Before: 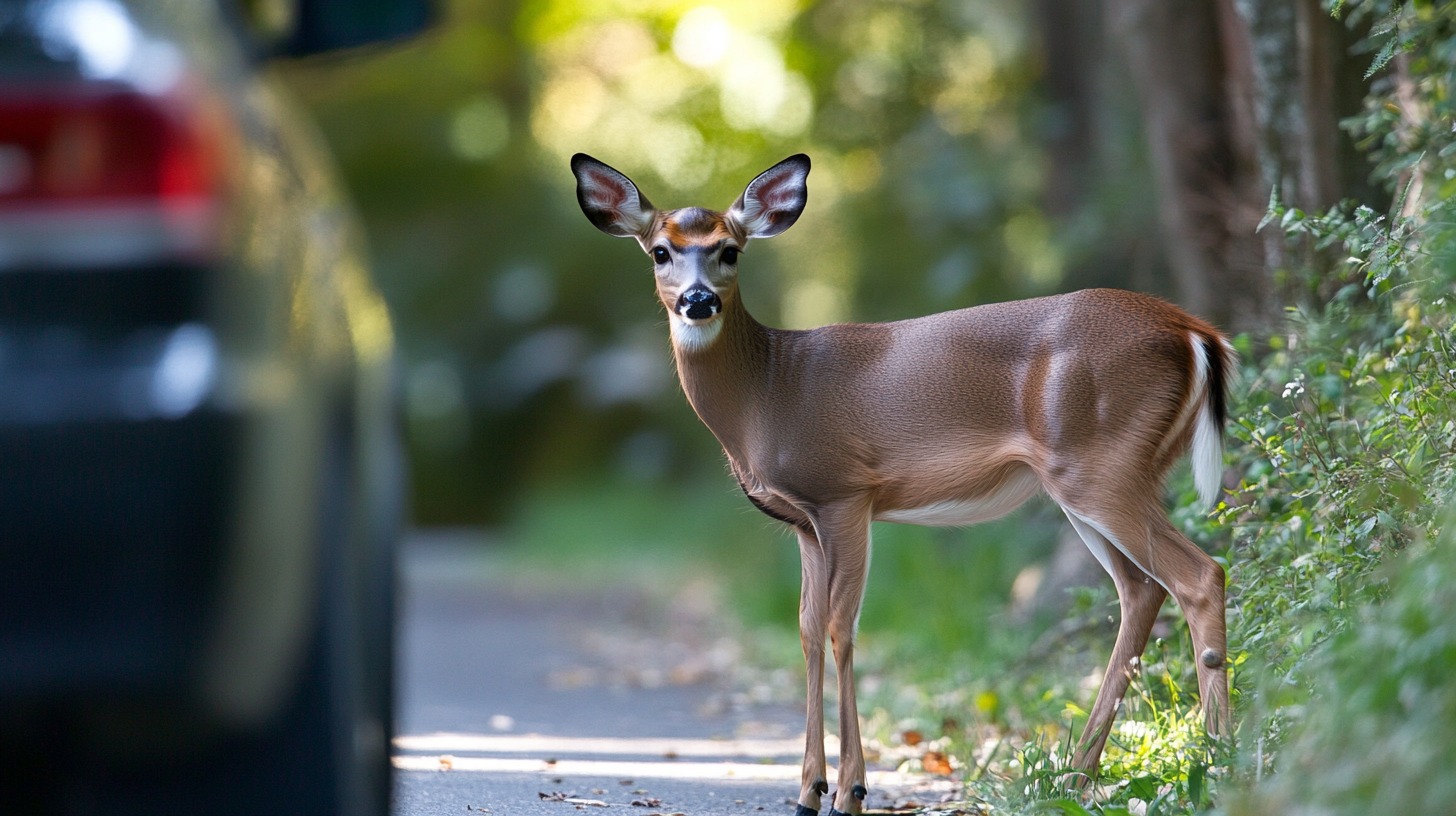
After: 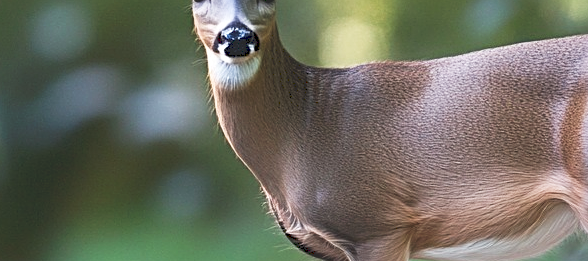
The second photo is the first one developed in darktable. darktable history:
crop: left 31.751%, top 32.172%, right 27.8%, bottom 35.83%
tone curve: curves: ch0 [(0, 0) (0.003, 0.156) (0.011, 0.156) (0.025, 0.161) (0.044, 0.164) (0.069, 0.178) (0.1, 0.201) (0.136, 0.229) (0.177, 0.263) (0.224, 0.301) (0.277, 0.355) (0.335, 0.415) (0.399, 0.48) (0.468, 0.561) (0.543, 0.647) (0.623, 0.735) (0.709, 0.819) (0.801, 0.893) (0.898, 0.953) (1, 1)], preserve colors none
sharpen: radius 2.767
